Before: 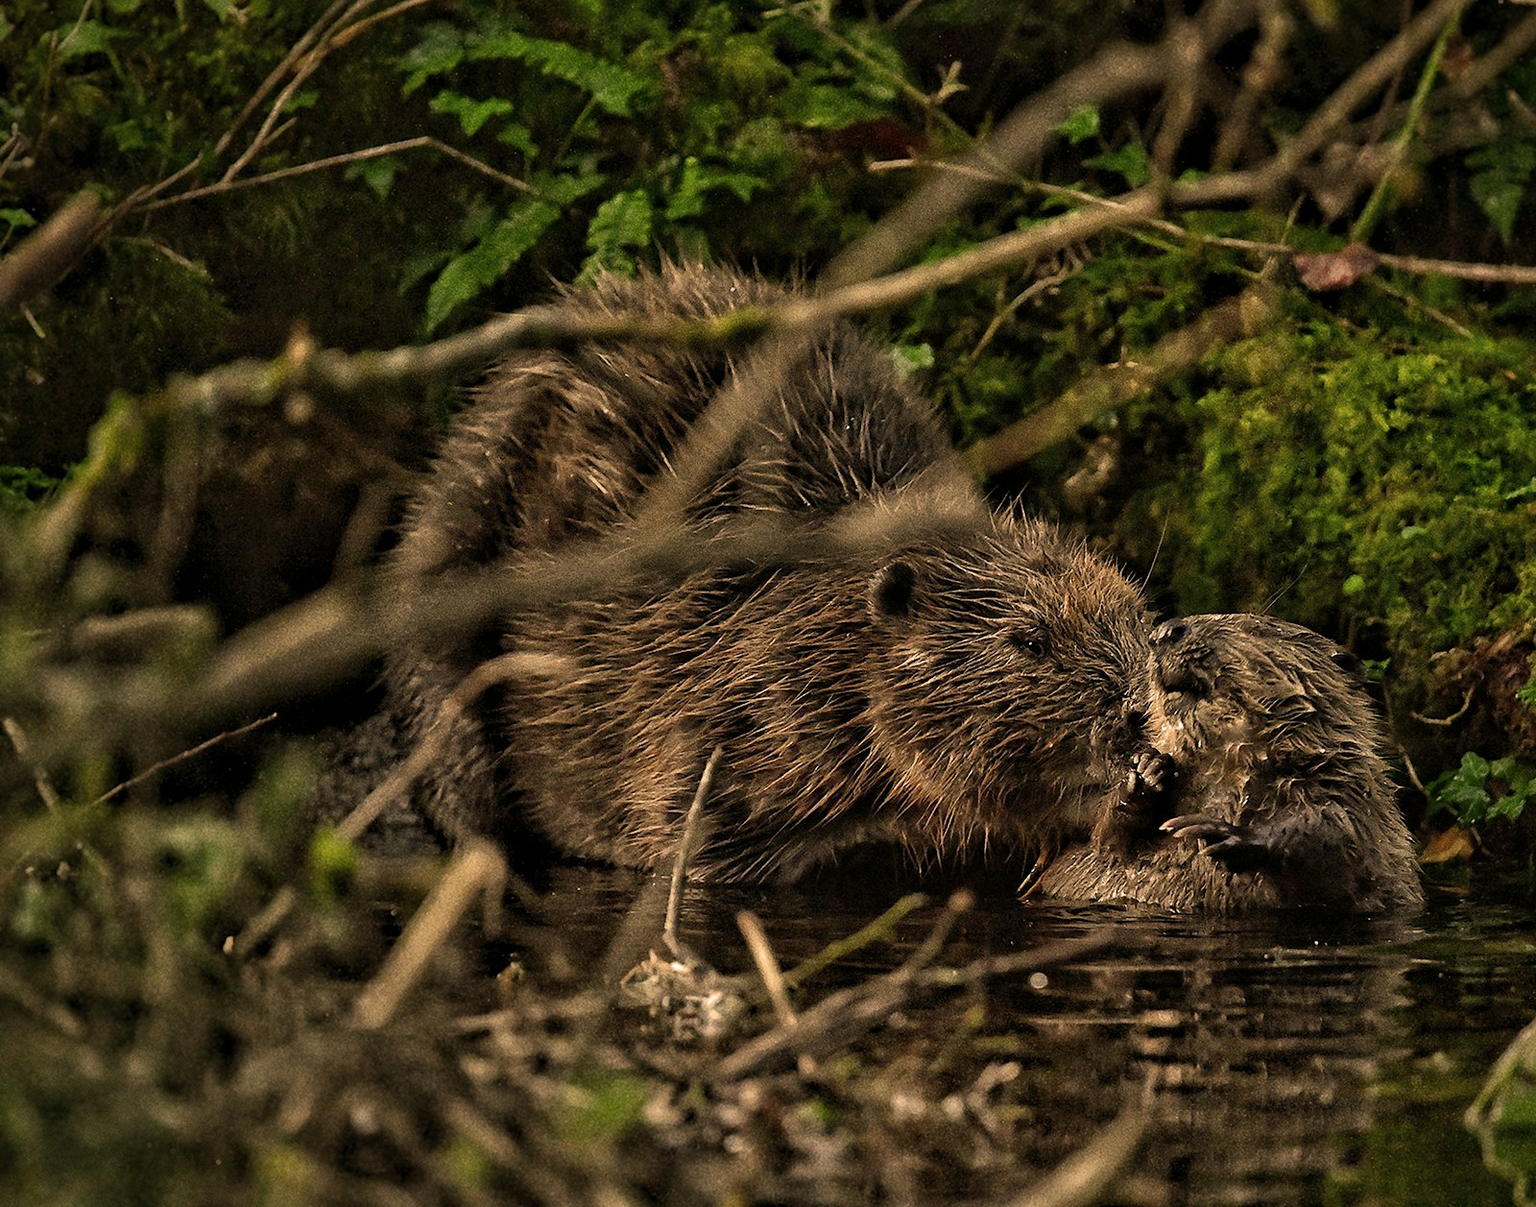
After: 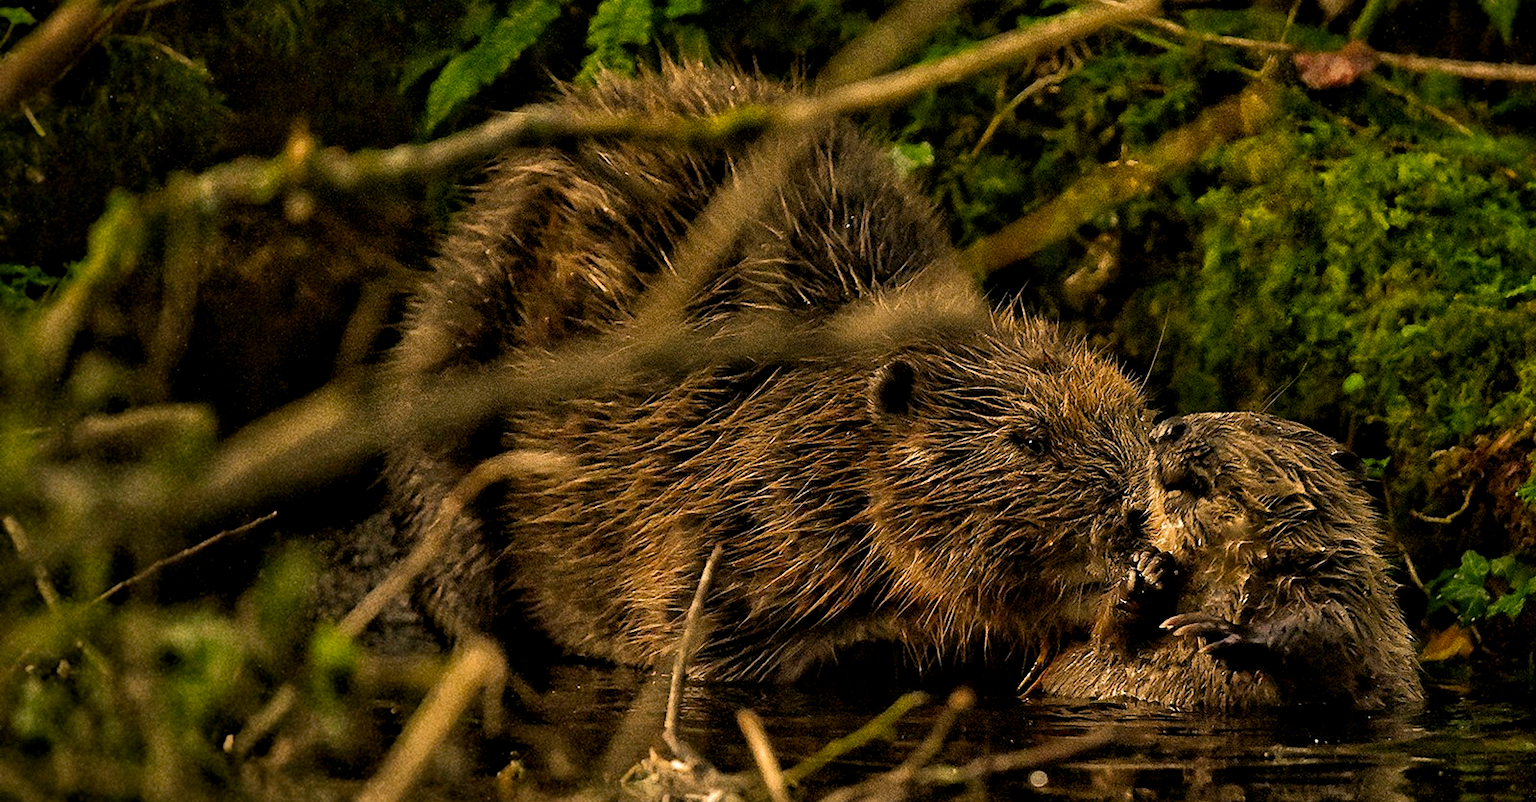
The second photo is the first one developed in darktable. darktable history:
crop: top 16.727%, bottom 16.727%
color zones: curves: ch1 [(0, 0.525) (0.143, 0.556) (0.286, 0.52) (0.429, 0.5) (0.571, 0.5) (0.714, 0.5) (0.857, 0.503) (1, 0.525)]
color balance rgb: linear chroma grading › global chroma 8.33%, perceptual saturation grading › global saturation 18.52%, global vibrance 7.87%
exposure: black level correction 0.004, exposure 0.014 EV, compensate highlight preservation false
